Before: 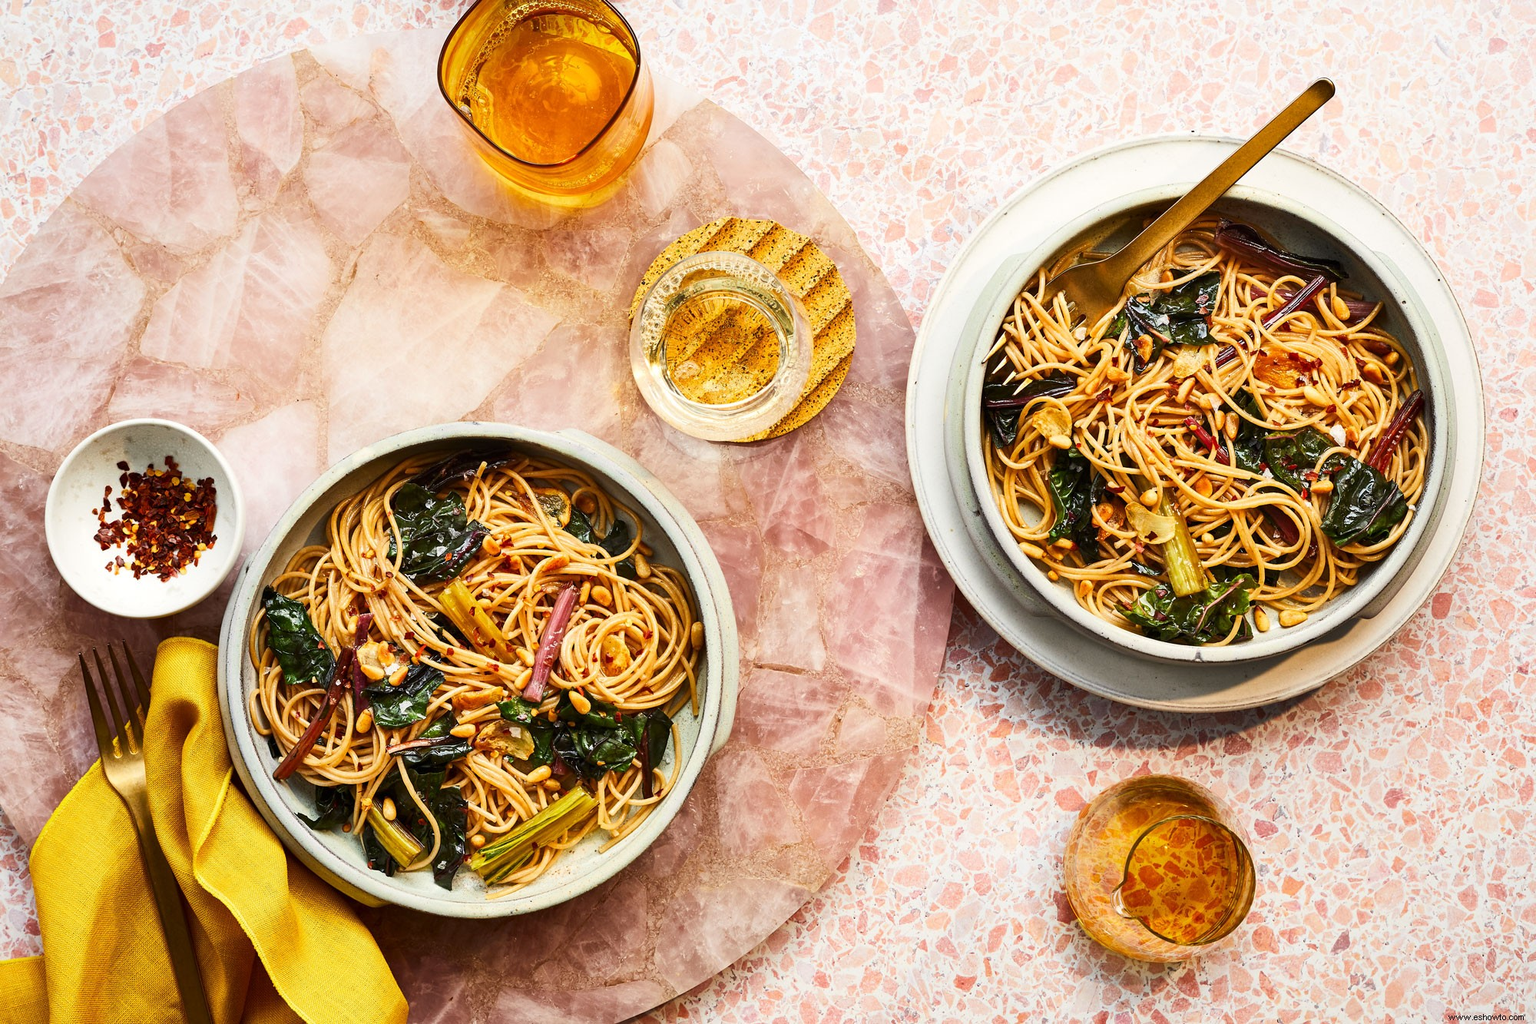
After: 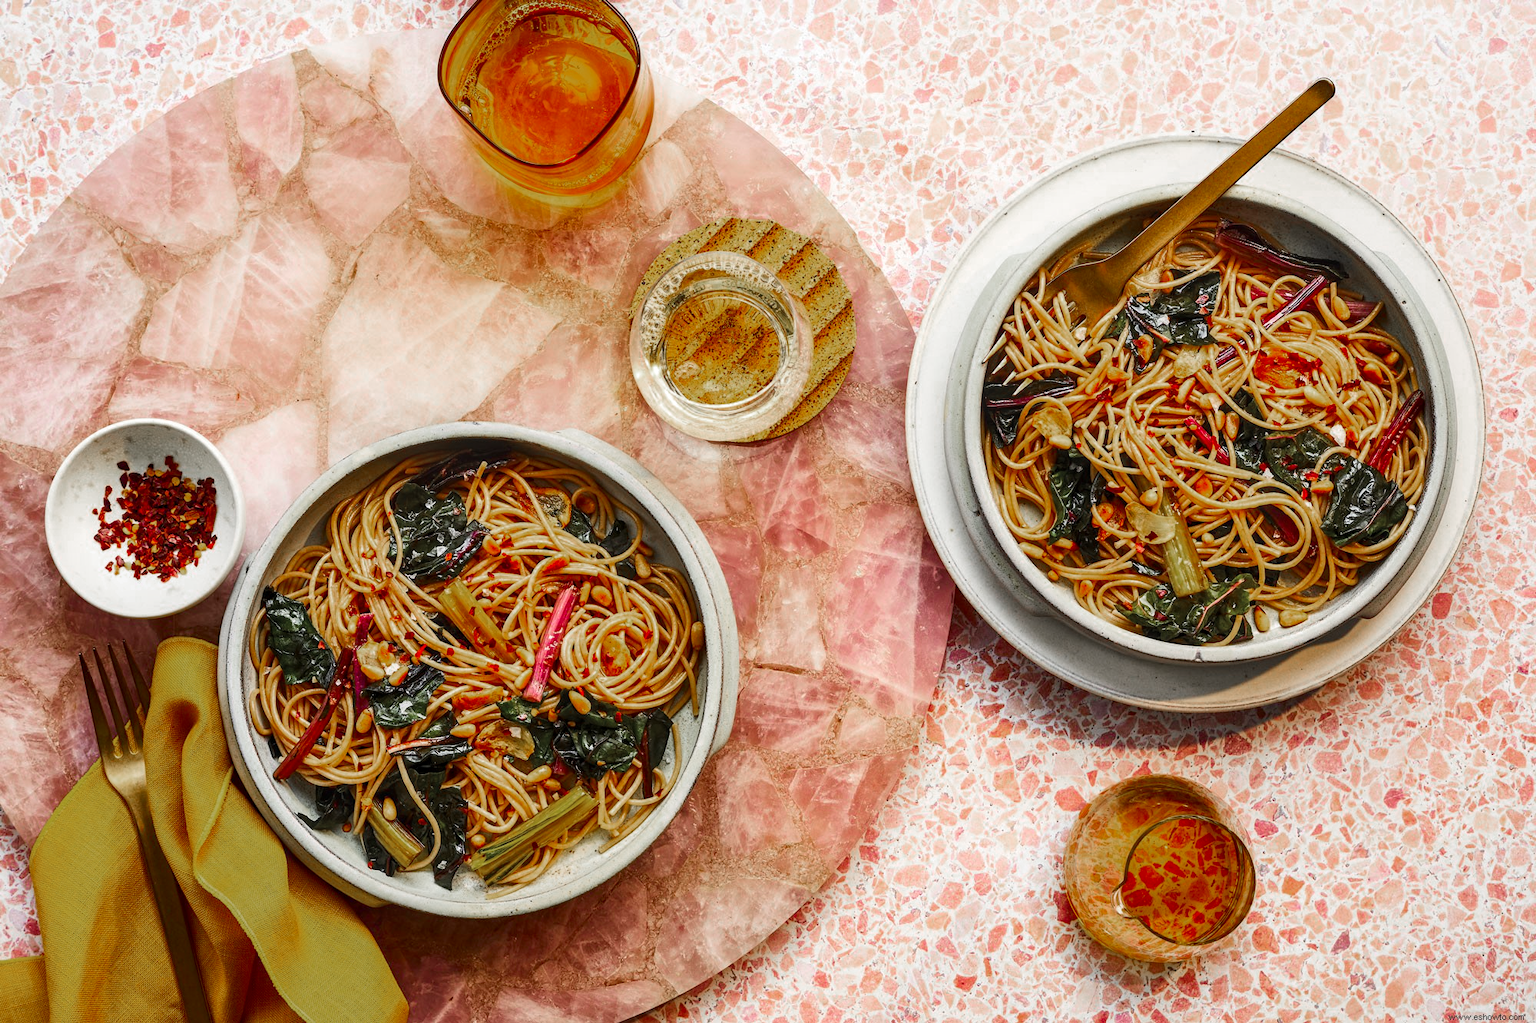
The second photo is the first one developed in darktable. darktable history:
local contrast: on, module defaults
color zones: curves: ch0 [(0, 0.48) (0.209, 0.398) (0.305, 0.332) (0.429, 0.493) (0.571, 0.5) (0.714, 0.5) (0.857, 0.5) (1, 0.48)]; ch1 [(0, 0.736) (0.143, 0.625) (0.225, 0.371) (0.429, 0.256) (0.571, 0.241) (0.714, 0.213) (0.857, 0.48) (1, 0.736)]; ch2 [(0, 0.448) (0.143, 0.498) (0.286, 0.5) (0.429, 0.5) (0.571, 0.5) (0.714, 0.5) (0.857, 0.5) (1, 0.448)]
